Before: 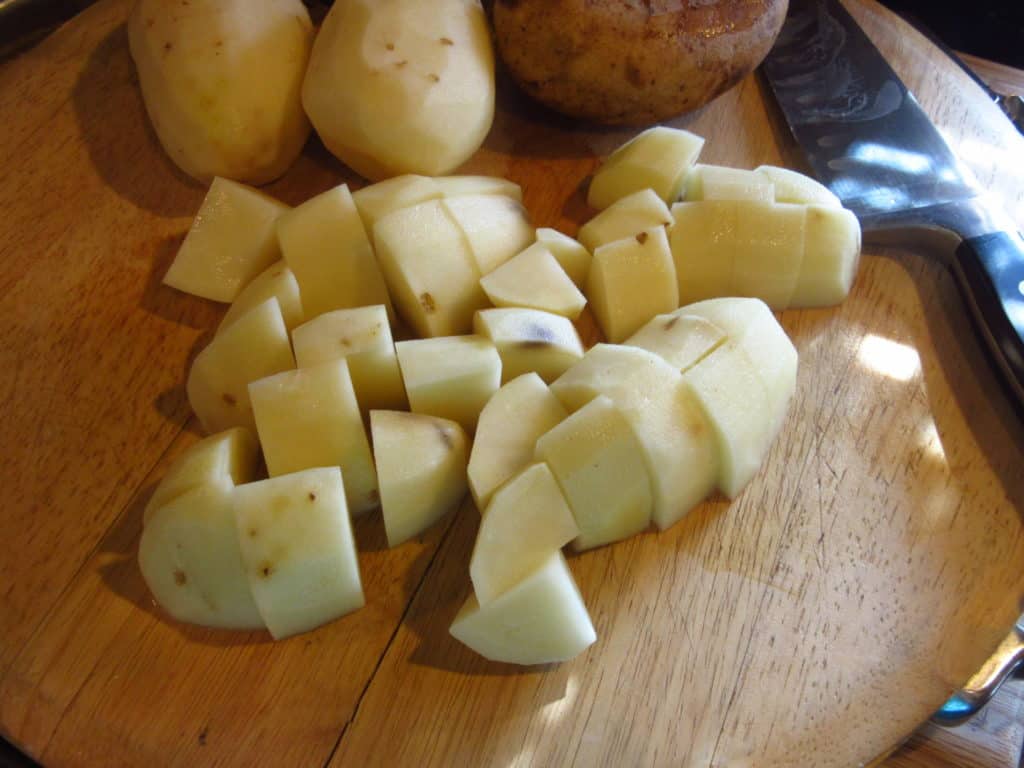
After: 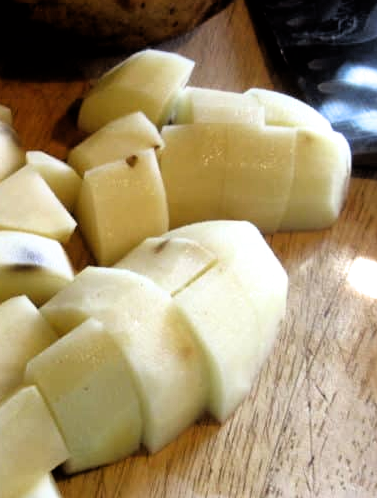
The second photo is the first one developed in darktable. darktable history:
crop and rotate: left 49.837%, top 10.146%, right 13.282%, bottom 24.893%
filmic rgb: black relative exposure -3.48 EV, white relative exposure 2.28 EV, hardness 3.41, color science v6 (2022)
